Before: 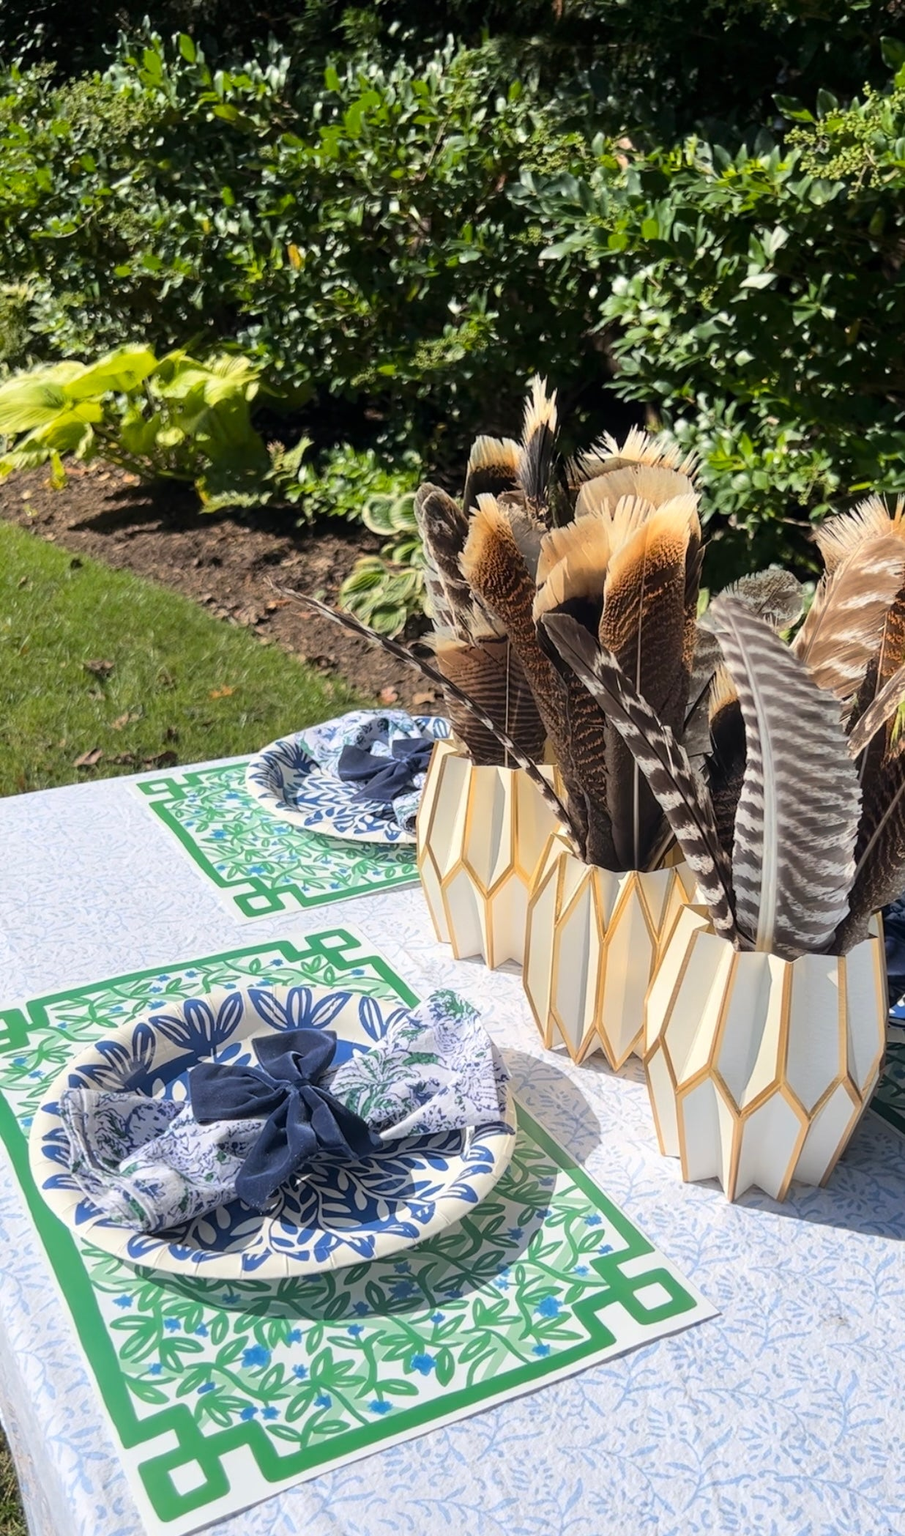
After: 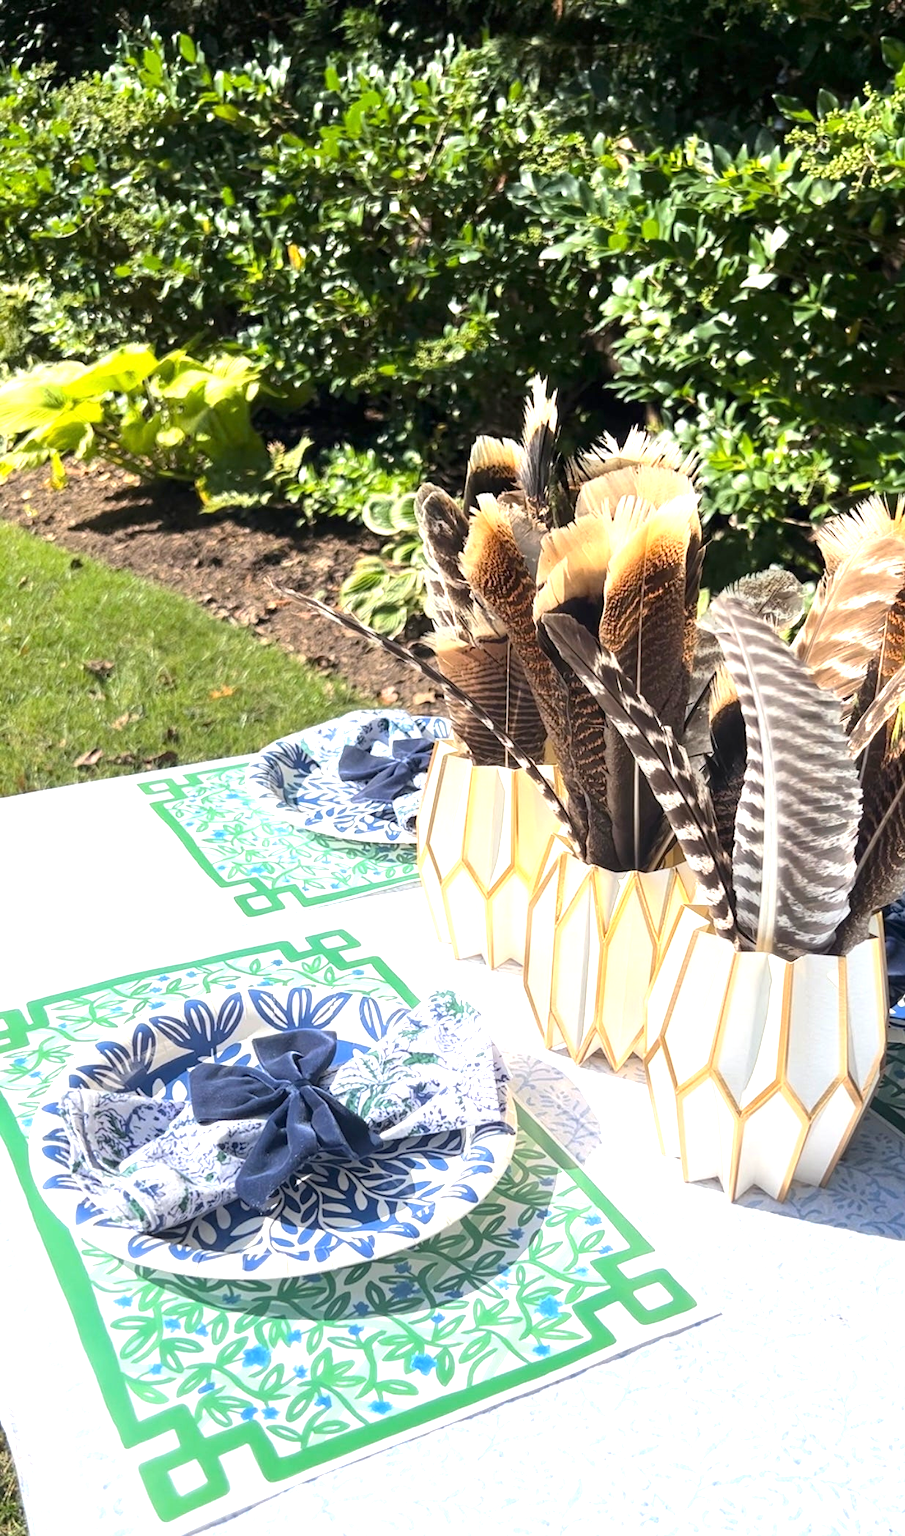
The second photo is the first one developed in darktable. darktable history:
exposure: exposure 1 EV, compensate exposure bias true, compensate highlight preservation false
